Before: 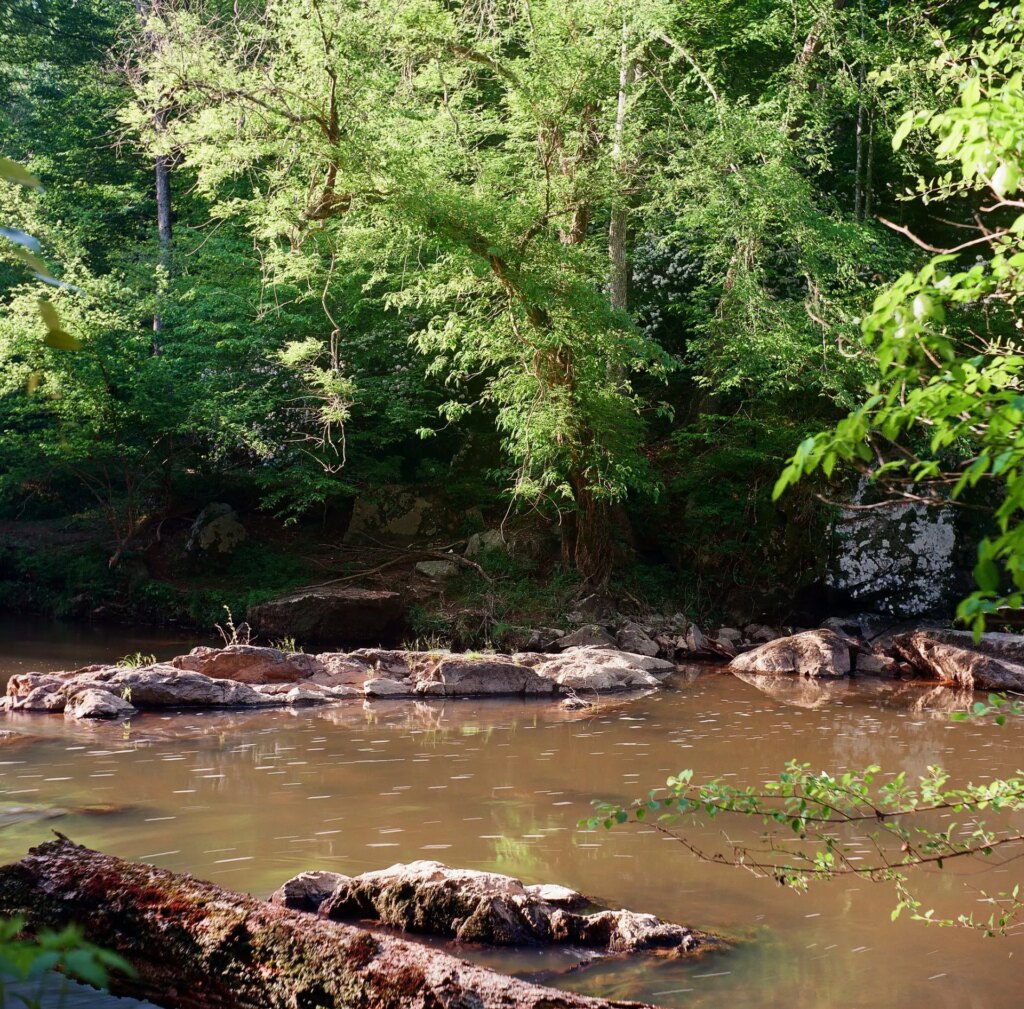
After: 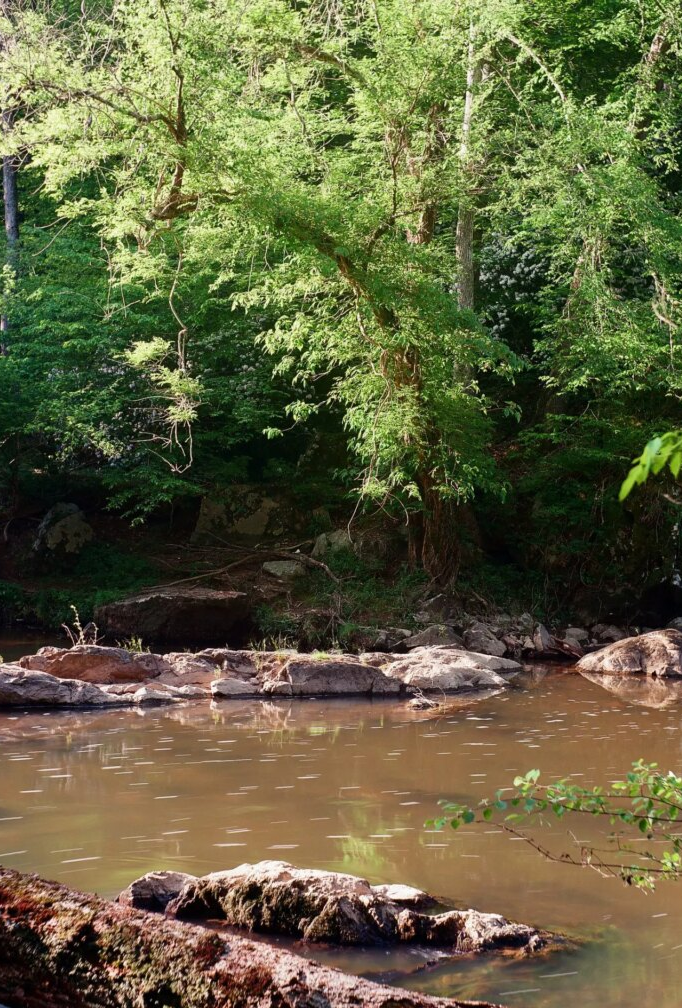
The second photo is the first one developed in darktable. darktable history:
crop and rotate: left 15.036%, right 18.361%
